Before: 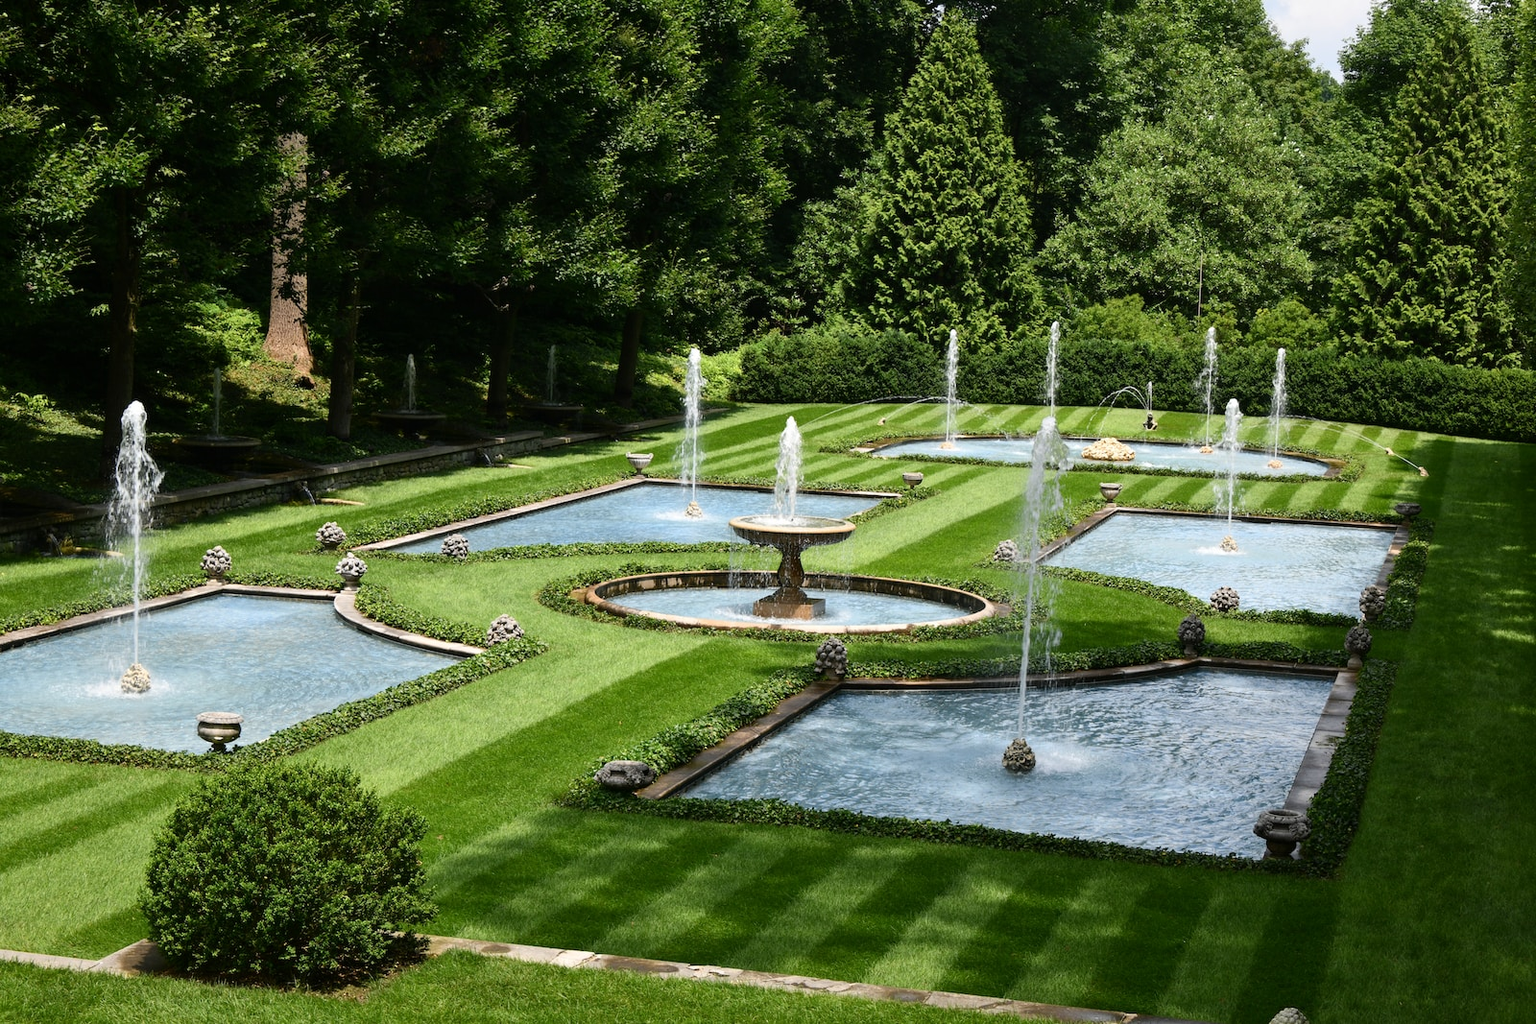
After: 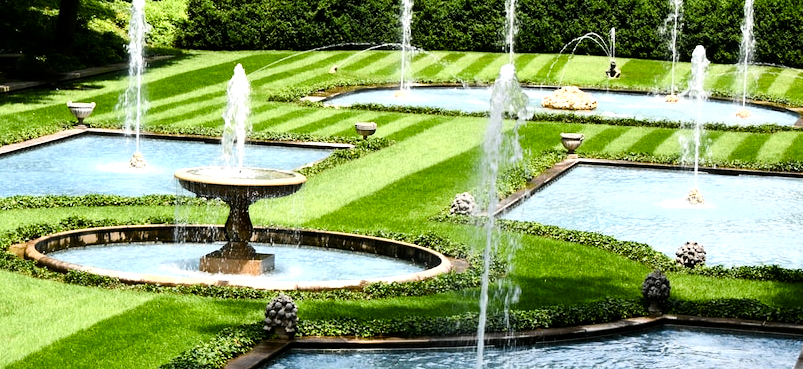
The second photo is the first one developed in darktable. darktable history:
tone curve: curves: ch0 [(0, 0) (0.004, 0.001) (0.133, 0.112) (0.325, 0.362) (0.832, 0.893) (1, 1)], color space Lab, linked channels, preserve colors none
local contrast: mode bilateral grid, contrast 20, coarseness 50, detail 120%, midtone range 0.2
crop: left 36.607%, top 34.735%, right 13.146%, bottom 30.611%
color correction: saturation 0.98
color balance rgb: shadows lift › luminance -20%, power › hue 72.24°, highlights gain › luminance 15%, global offset › hue 171.6°, perceptual saturation grading › highlights -15%, perceptual saturation grading › shadows 25%, global vibrance 30%, contrast 10%
